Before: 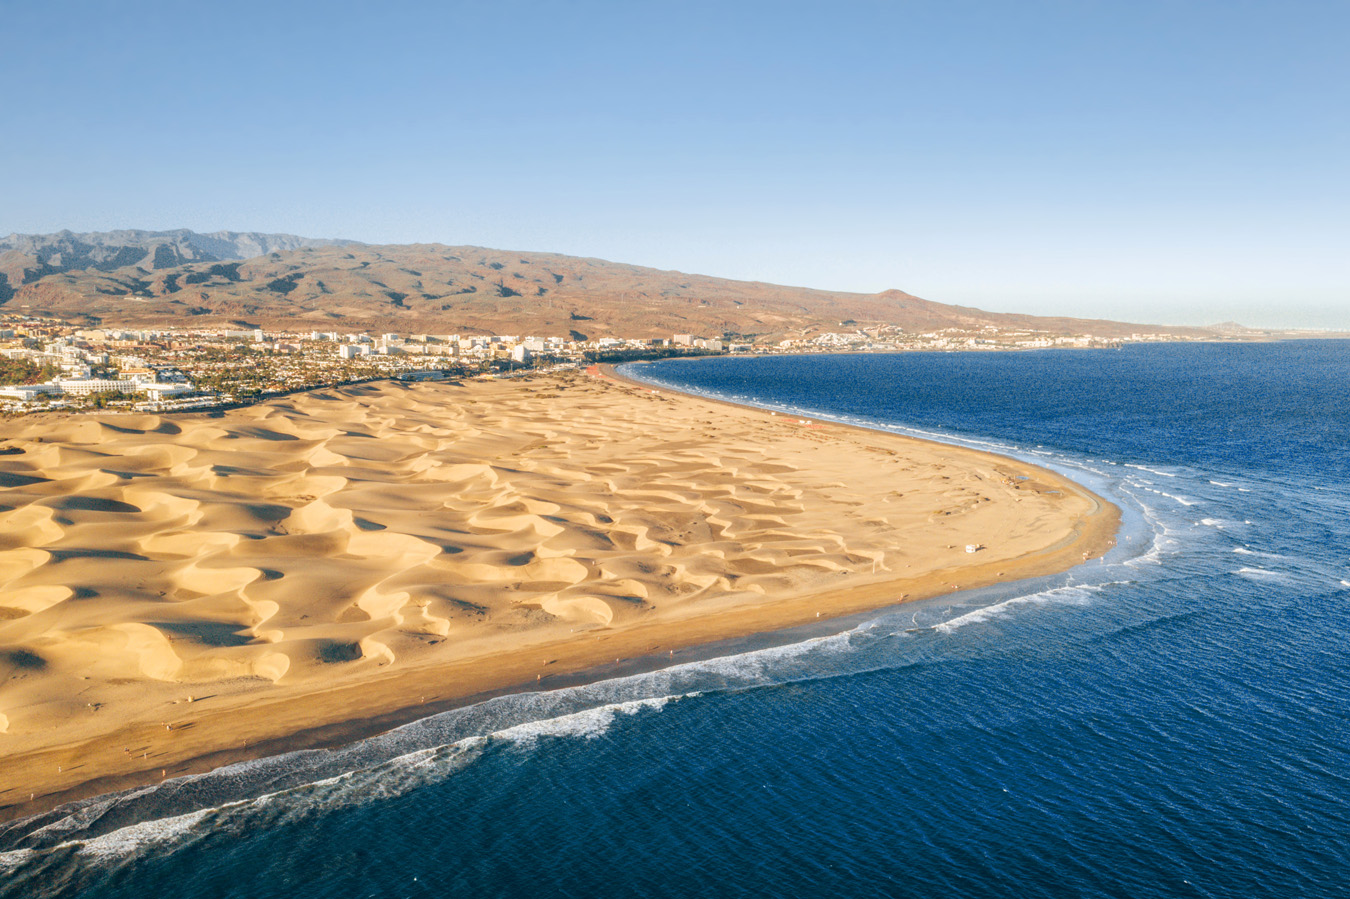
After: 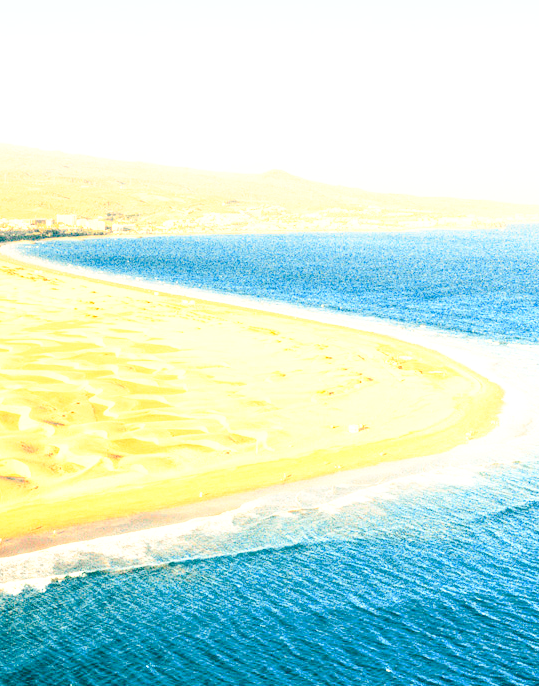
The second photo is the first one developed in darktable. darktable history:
base curve: curves: ch0 [(0, 0) (0.028, 0.03) (0.121, 0.232) (0.46, 0.748) (0.859, 0.968) (1, 1)], preserve colors none
local contrast: highlights 100%, shadows 100%, detail 120%, midtone range 0.2
white balance: red 1.123, blue 0.83
exposure: exposure 1.2 EV, compensate highlight preservation false
contrast brightness saturation: contrast 0.2, brightness 0.16, saturation 0.22
crop: left 45.721%, top 13.393%, right 14.118%, bottom 10.01%
rgb levels: mode RGB, independent channels, levels [[0, 0.5, 1], [0, 0.521, 1], [0, 0.536, 1]]
